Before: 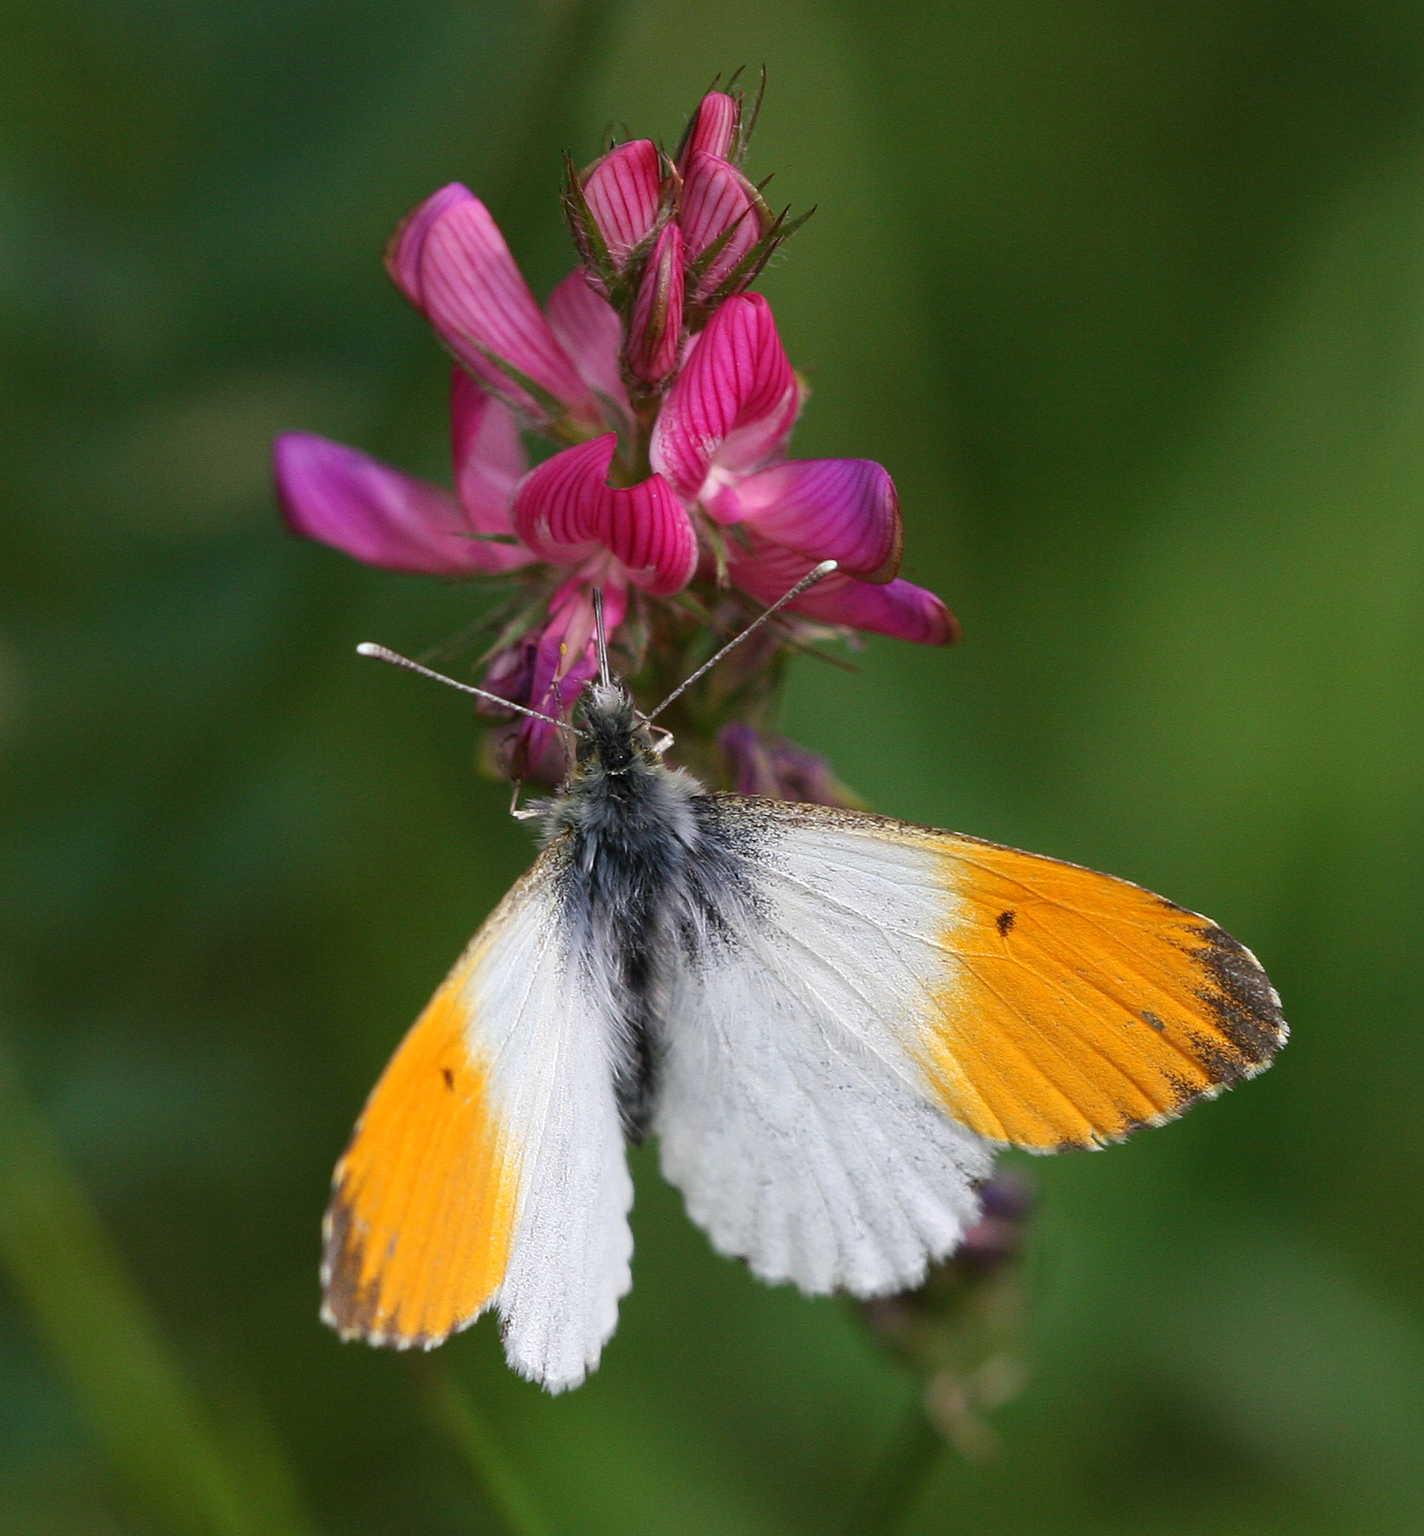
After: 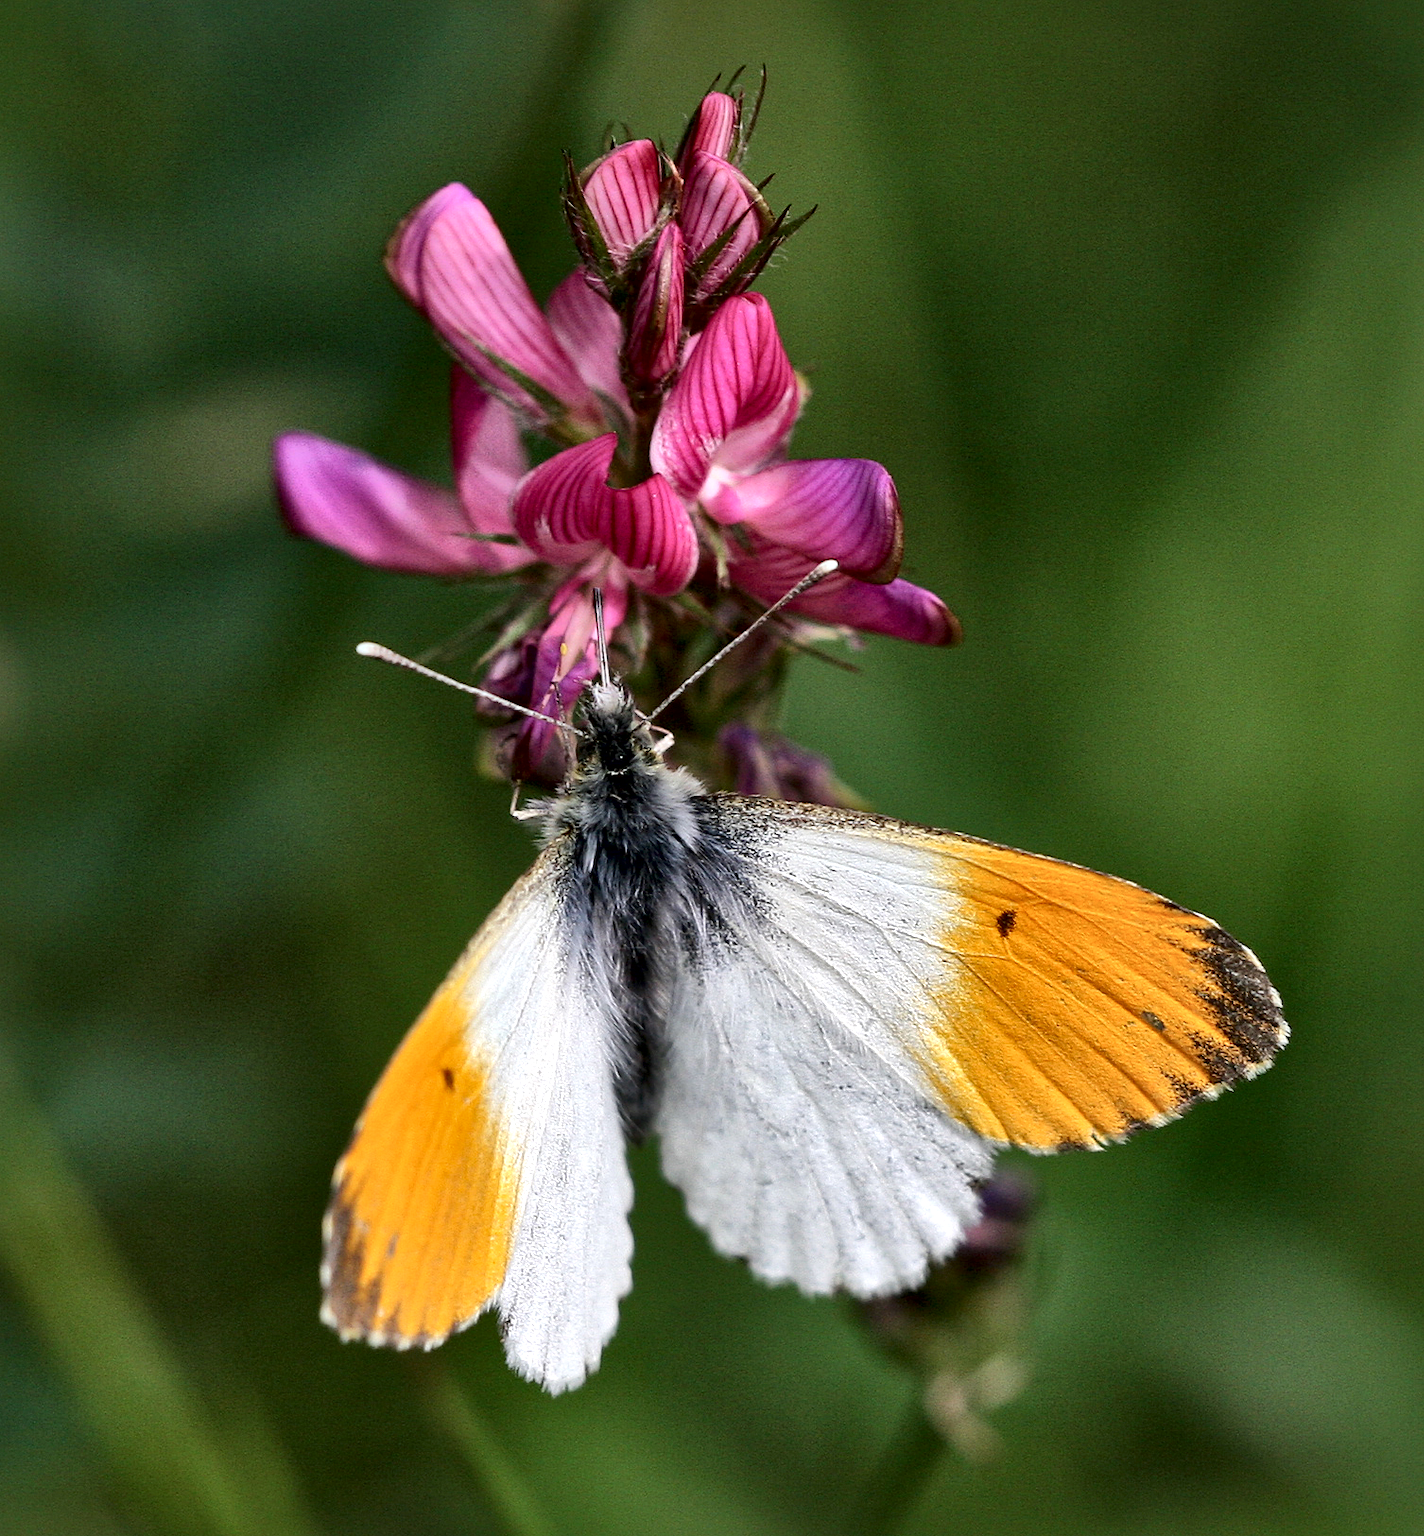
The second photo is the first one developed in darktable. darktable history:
local contrast: mode bilateral grid, contrast 44, coarseness 68, detail 214%, midtone range 0.2
